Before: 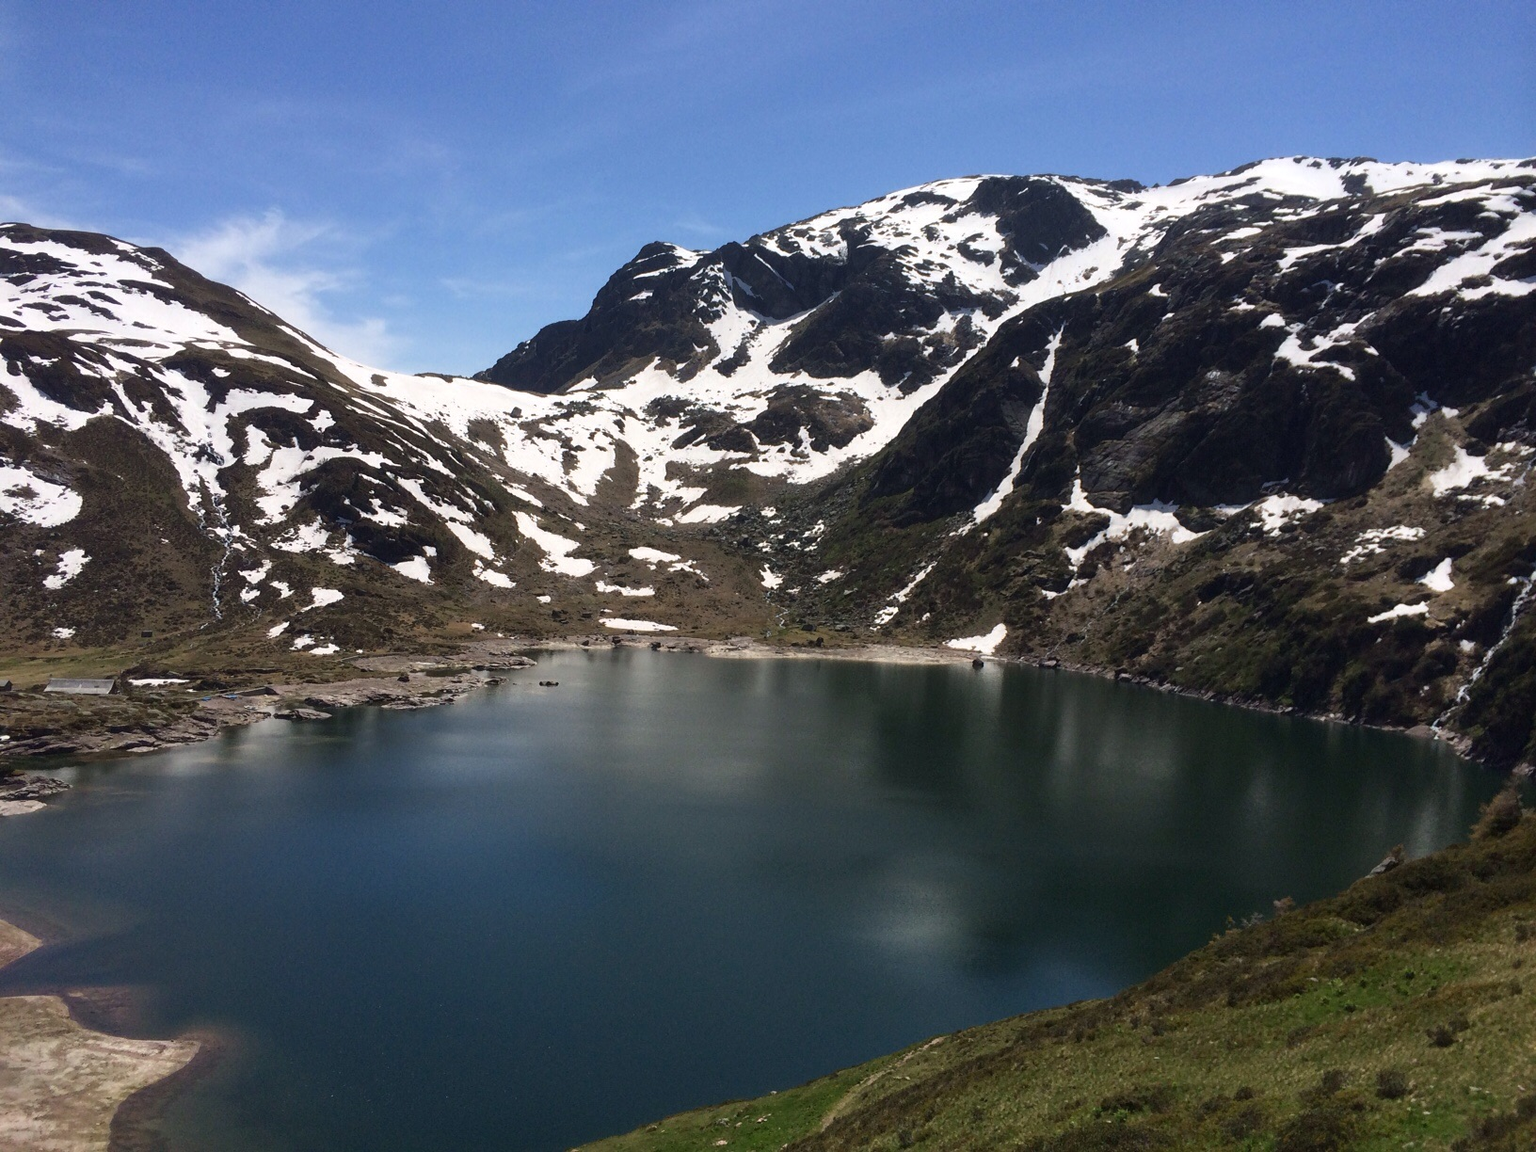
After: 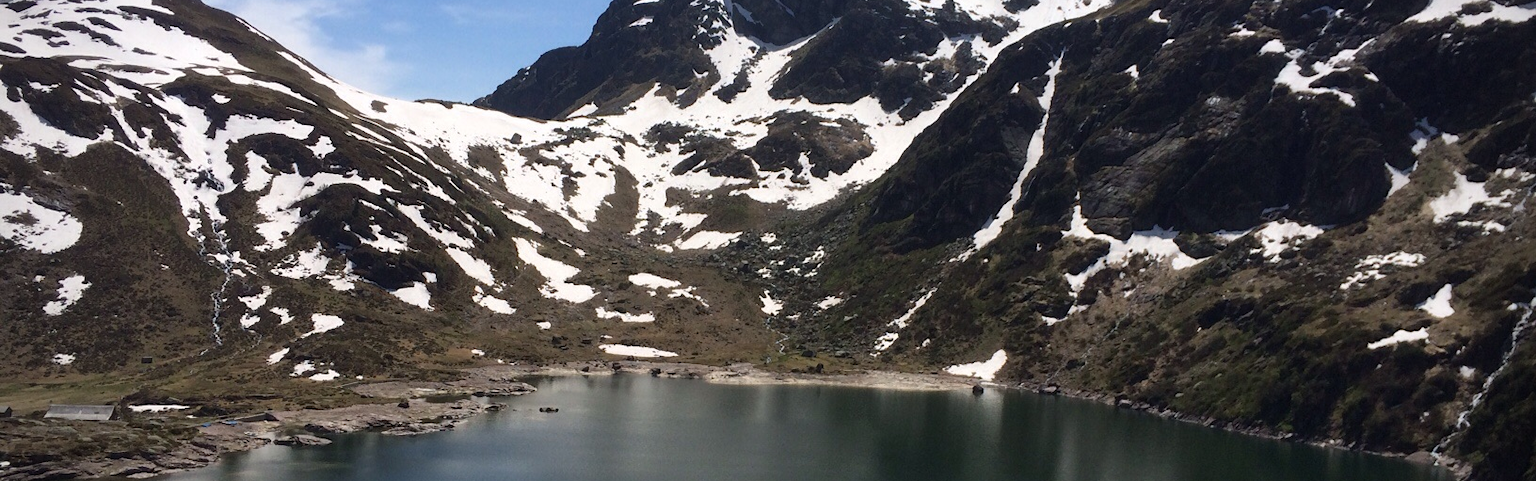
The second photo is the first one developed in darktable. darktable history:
vignetting: on, module defaults
crop and rotate: top 23.84%, bottom 34.294%
